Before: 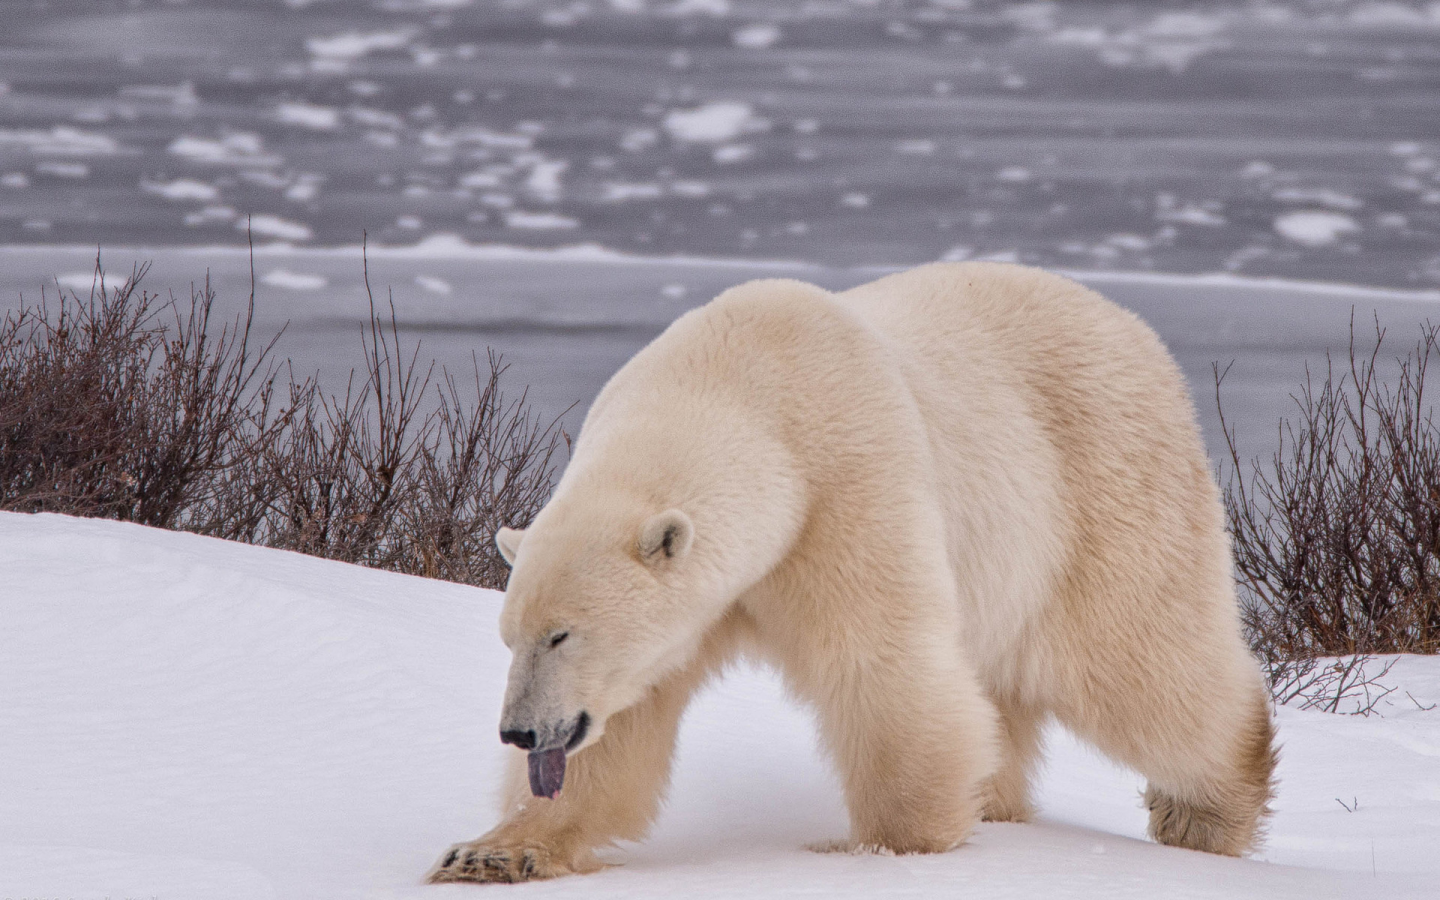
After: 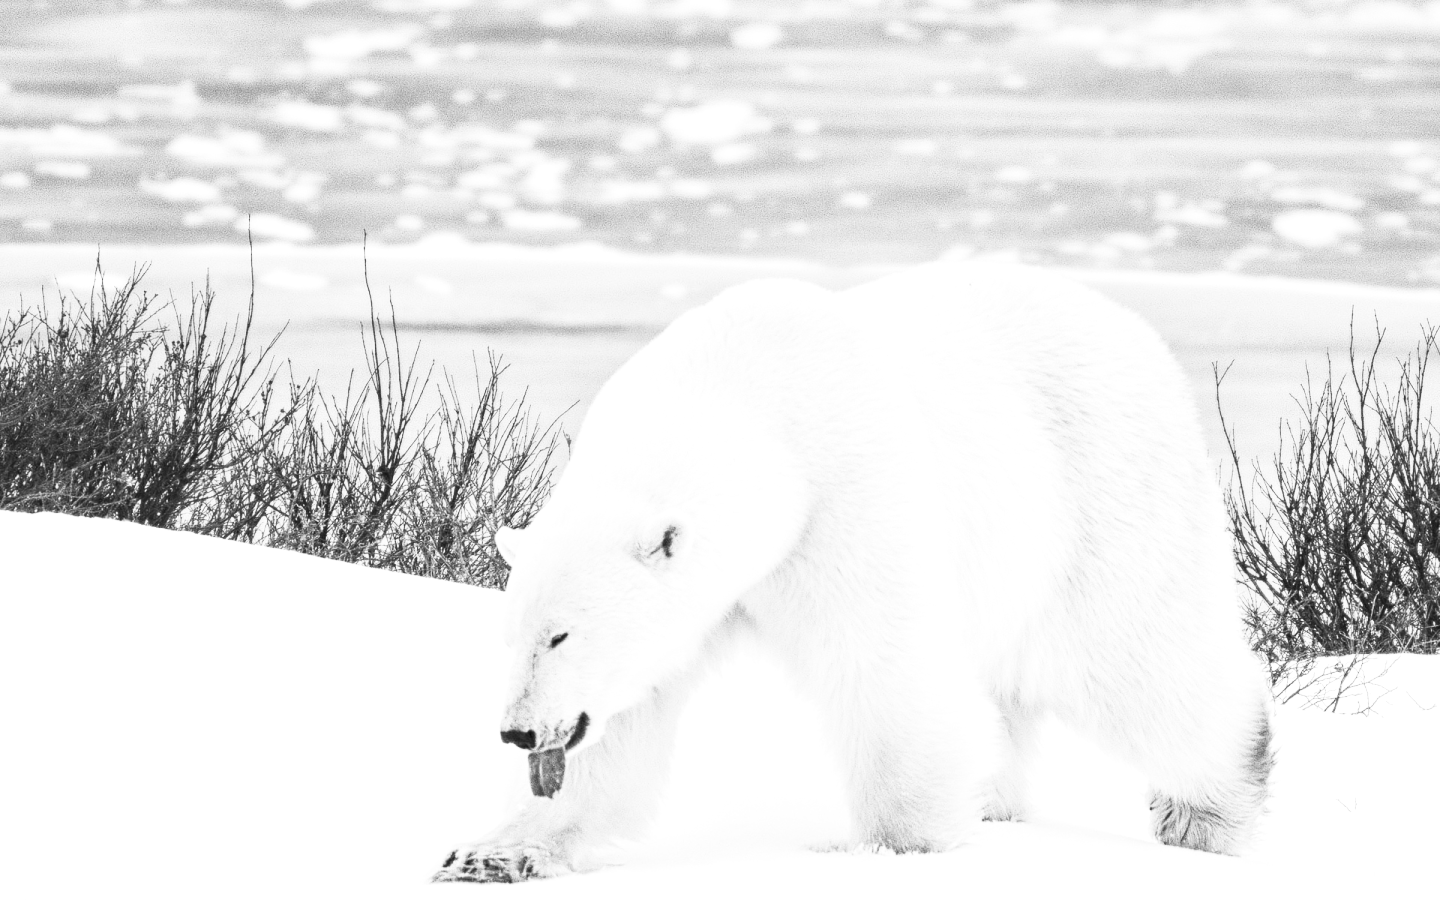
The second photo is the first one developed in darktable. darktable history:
color balance rgb: linear chroma grading › global chroma 10%, perceptual saturation grading › global saturation 40%, perceptual brilliance grading › global brilliance 30%, global vibrance 20%
contrast brightness saturation: contrast 0.53, brightness 0.47, saturation -1
